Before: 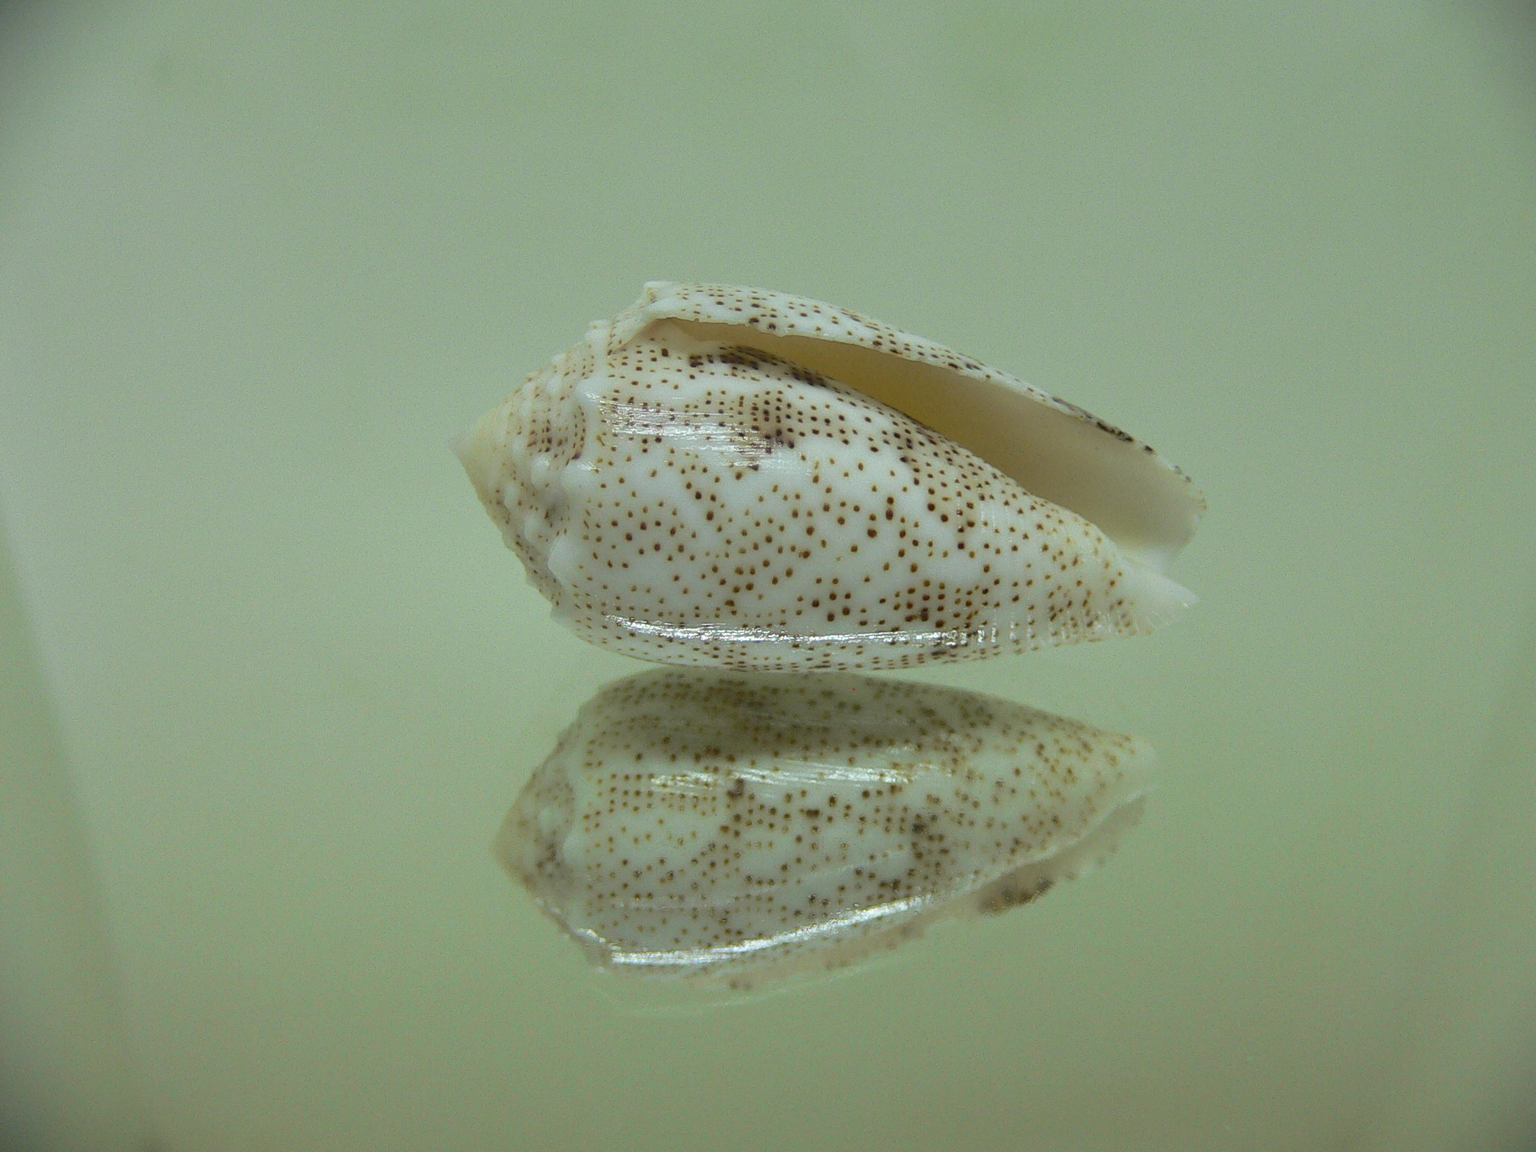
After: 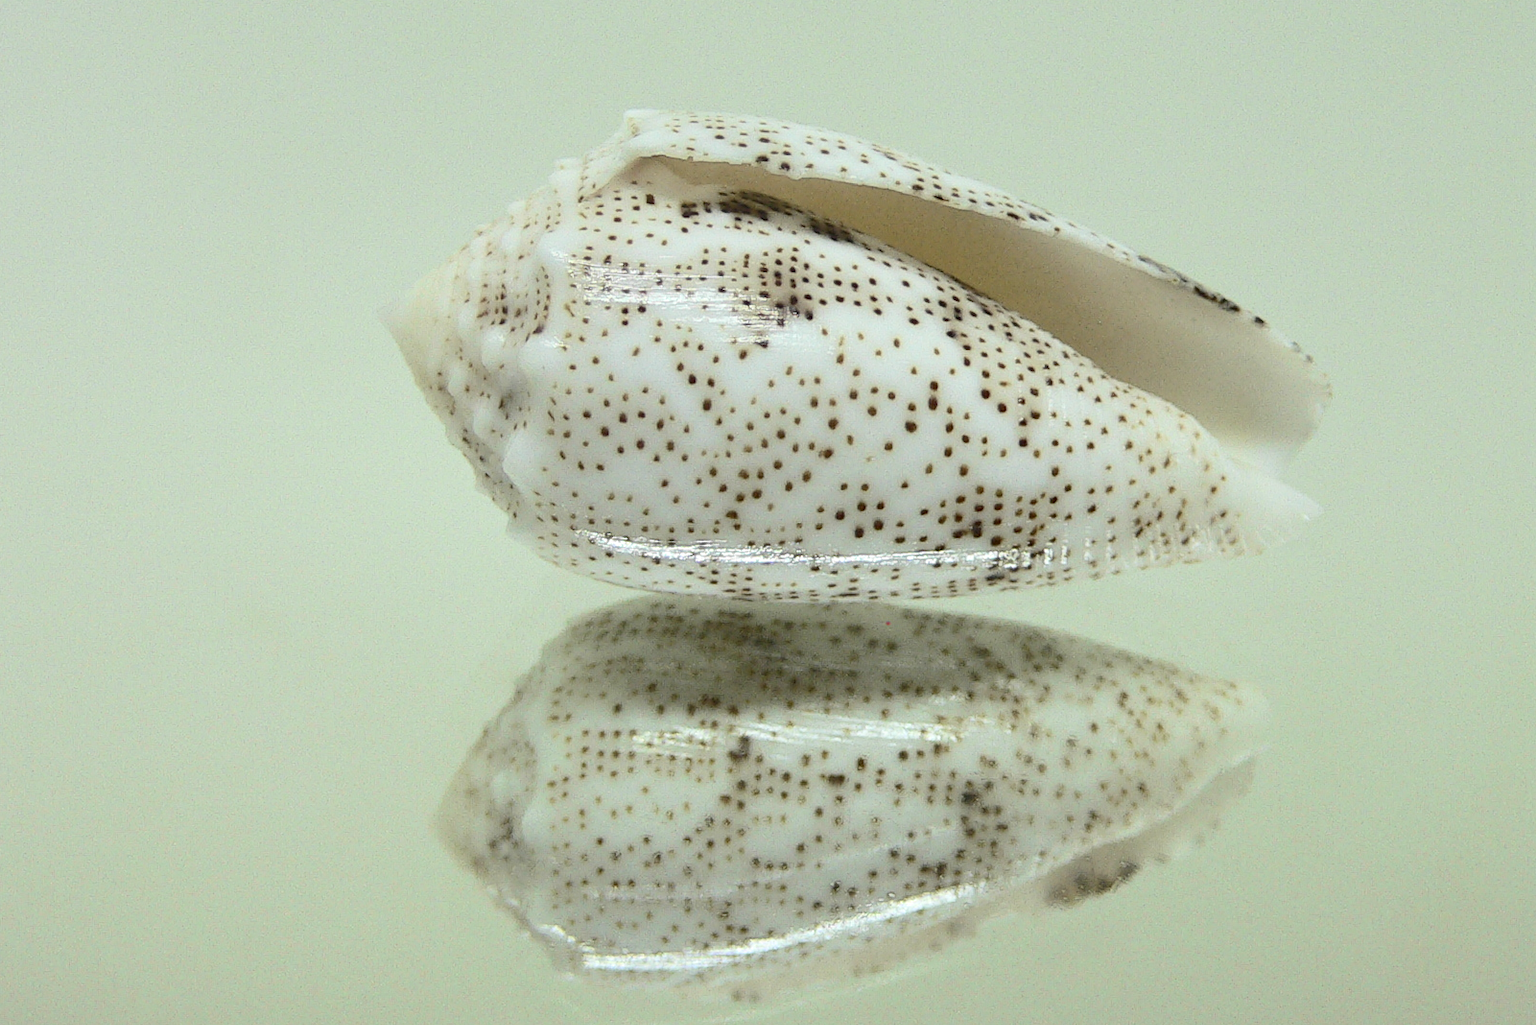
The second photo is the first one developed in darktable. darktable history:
crop: left 9.712%, top 16.928%, right 10.845%, bottom 12.332%
rotate and perspective: automatic cropping original format, crop left 0, crop top 0
contrast brightness saturation: contrast 0.25, saturation -0.31
exposure: exposure 0.64 EV, compensate highlight preservation false
filmic rgb: black relative exposure -15 EV, white relative exposure 3 EV, threshold 6 EV, target black luminance 0%, hardness 9.27, latitude 99%, contrast 0.912, shadows ↔ highlights balance 0.505%, add noise in highlights 0, color science v3 (2019), use custom middle-gray values true, iterations of high-quality reconstruction 0, contrast in highlights soft, enable highlight reconstruction true
